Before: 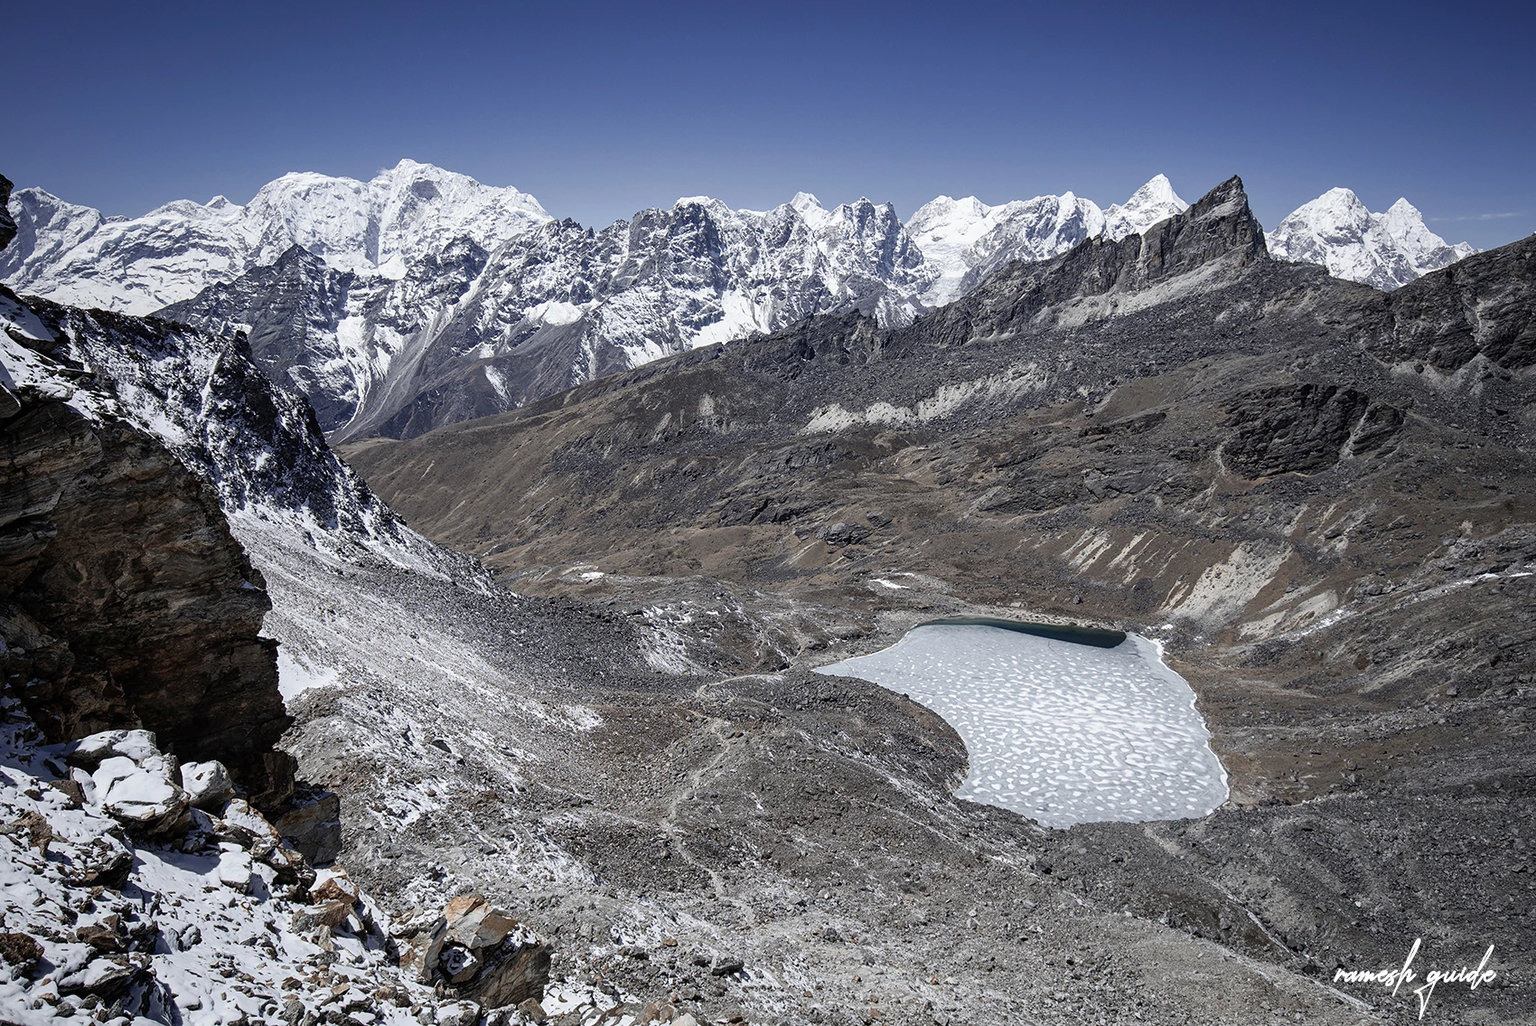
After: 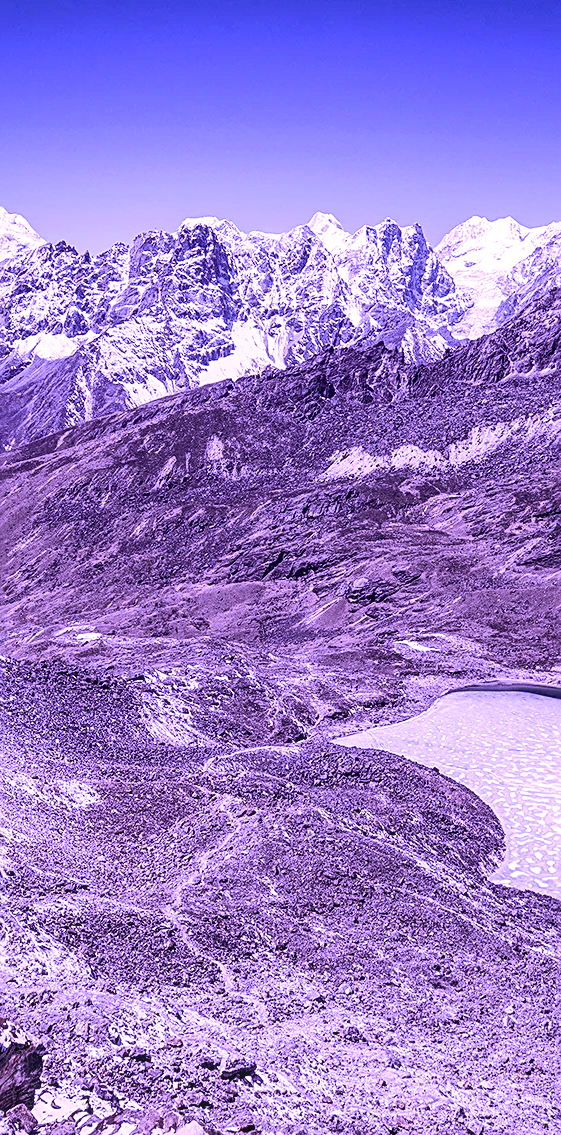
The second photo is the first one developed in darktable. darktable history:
color calibration: illuminant custom, x 0.38, y 0.482, temperature 4449.51 K
crop: left 33.388%, right 33.573%
sharpen: on, module defaults
exposure: exposure 0.198 EV, compensate exposure bias true, compensate highlight preservation false
local contrast: on, module defaults
tone curve: curves: ch0 [(0, 0.018) (0.061, 0.041) (0.205, 0.191) (0.289, 0.292) (0.39, 0.424) (0.493, 0.551) (0.666, 0.743) (0.795, 0.841) (1, 0.998)]; ch1 [(0, 0) (0.385, 0.343) (0.439, 0.415) (0.494, 0.498) (0.501, 0.501) (0.51, 0.496) (0.548, 0.554) (0.586, 0.61) (0.684, 0.658) (0.783, 0.804) (1, 1)]; ch2 [(0, 0) (0.304, 0.31) (0.403, 0.399) (0.441, 0.428) (0.47, 0.469) (0.498, 0.496) (0.524, 0.538) (0.566, 0.588) (0.648, 0.665) (0.697, 0.699) (1, 1)], color space Lab, independent channels, preserve colors none
tone equalizer: -8 EV -0.412 EV, -7 EV -0.379 EV, -6 EV -0.322 EV, -5 EV -0.256 EV, -3 EV 0.224 EV, -2 EV 0.329 EV, -1 EV 0.364 EV, +0 EV 0.401 EV, edges refinement/feathering 500, mask exposure compensation -1.57 EV, preserve details no
